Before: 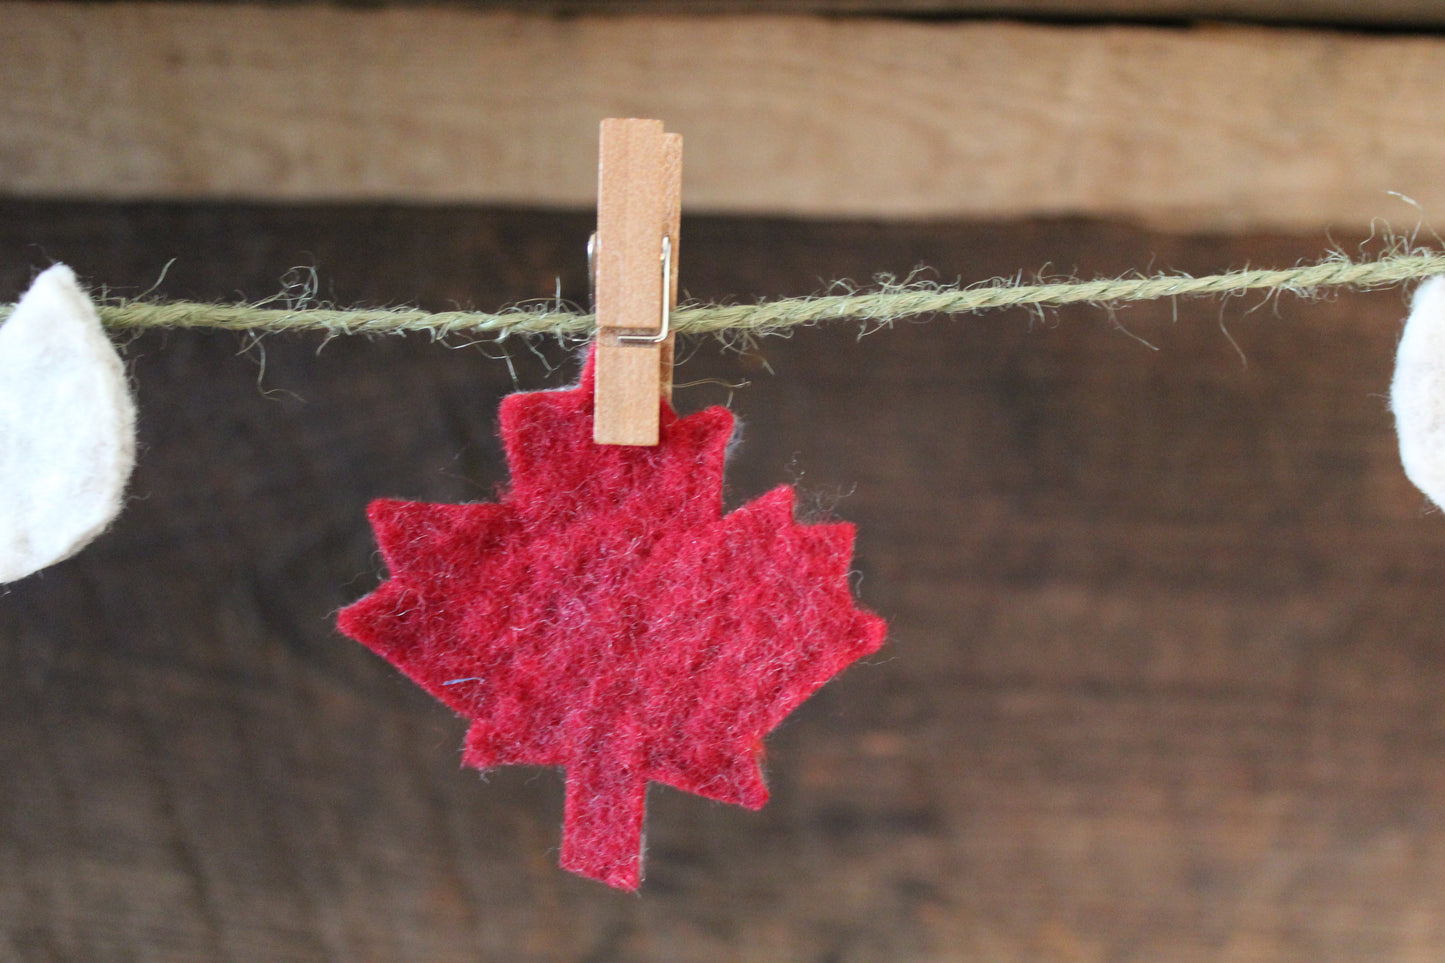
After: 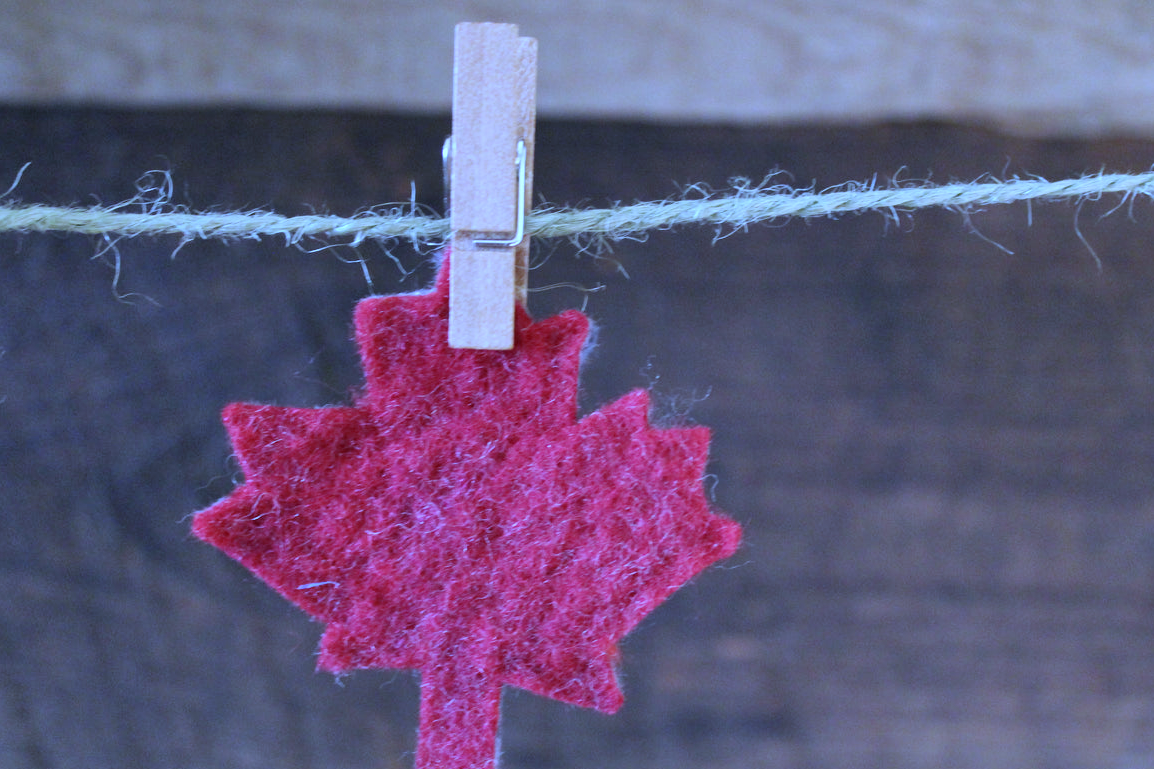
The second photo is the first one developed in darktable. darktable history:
white balance: red 0.766, blue 1.537
crop and rotate: left 10.071%, top 10.071%, right 10.02%, bottom 10.02%
shadows and highlights: white point adjustment 1, soften with gaussian
